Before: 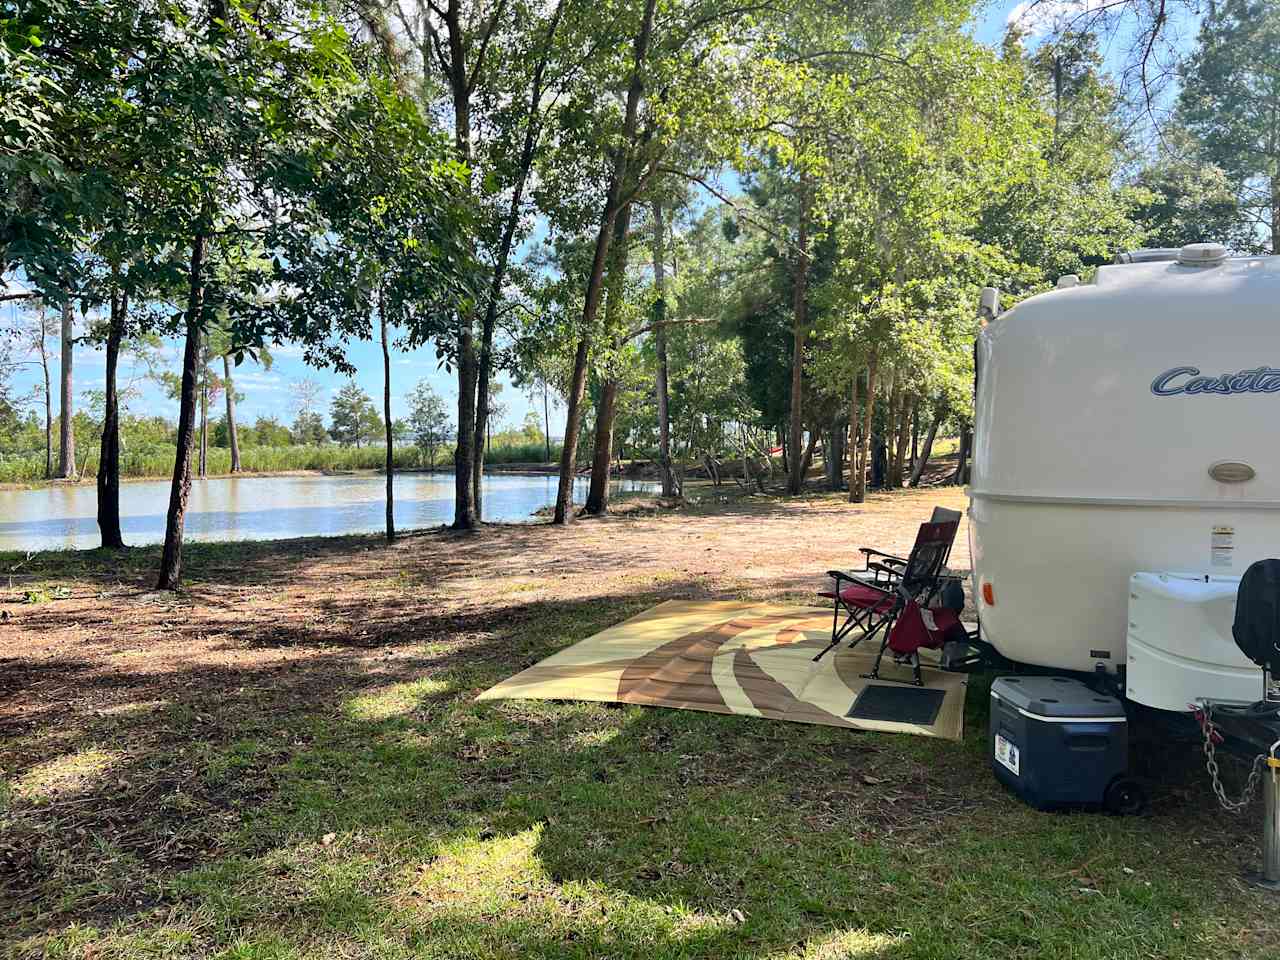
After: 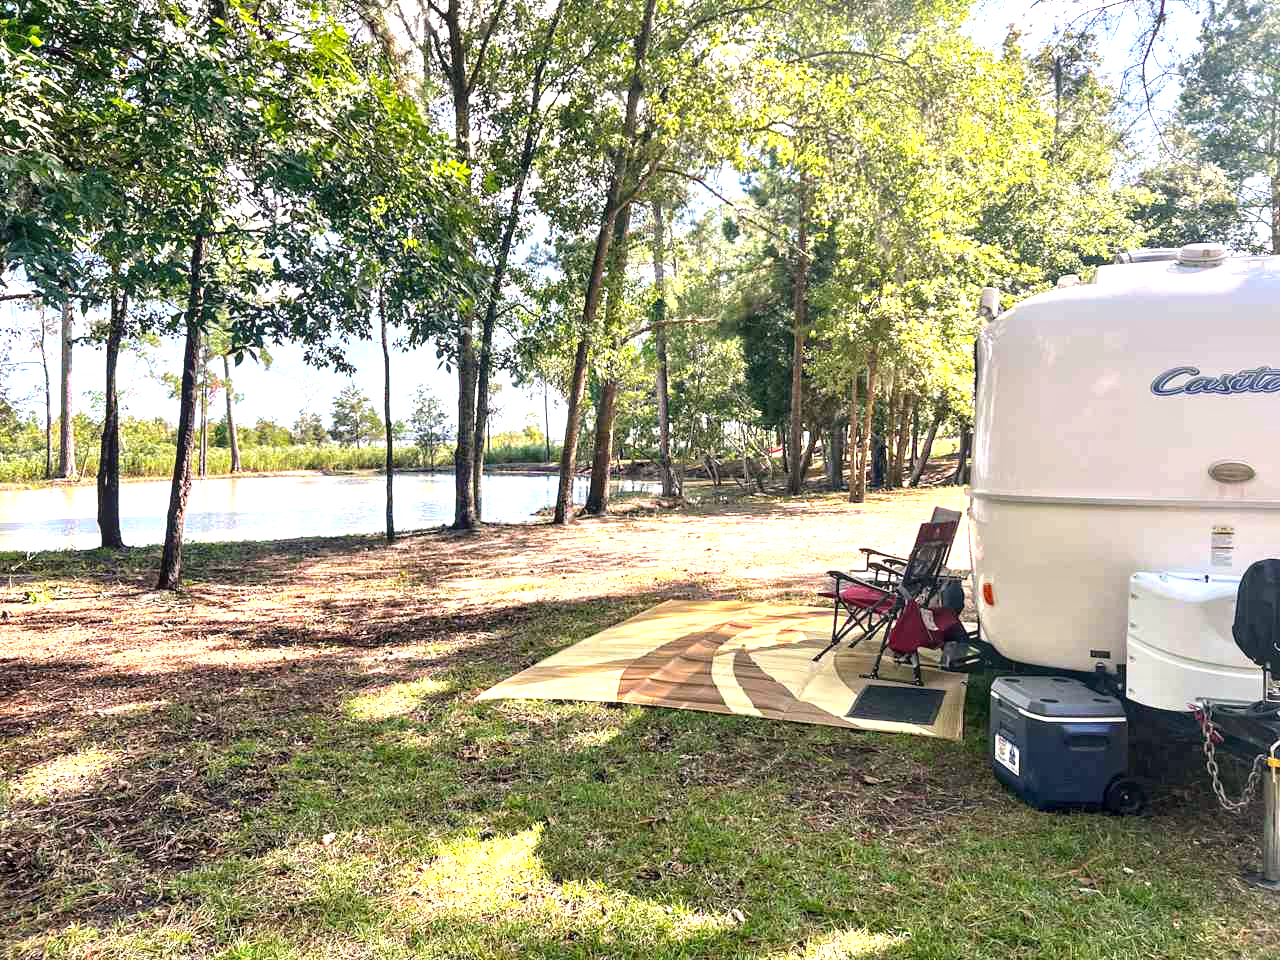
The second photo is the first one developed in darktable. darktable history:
color correction: highlights a* 7.57, highlights b* 4.39
exposure: black level correction 0, exposure 1.097 EV, compensate exposure bias true, compensate highlight preservation false
local contrast: on, module defaults
